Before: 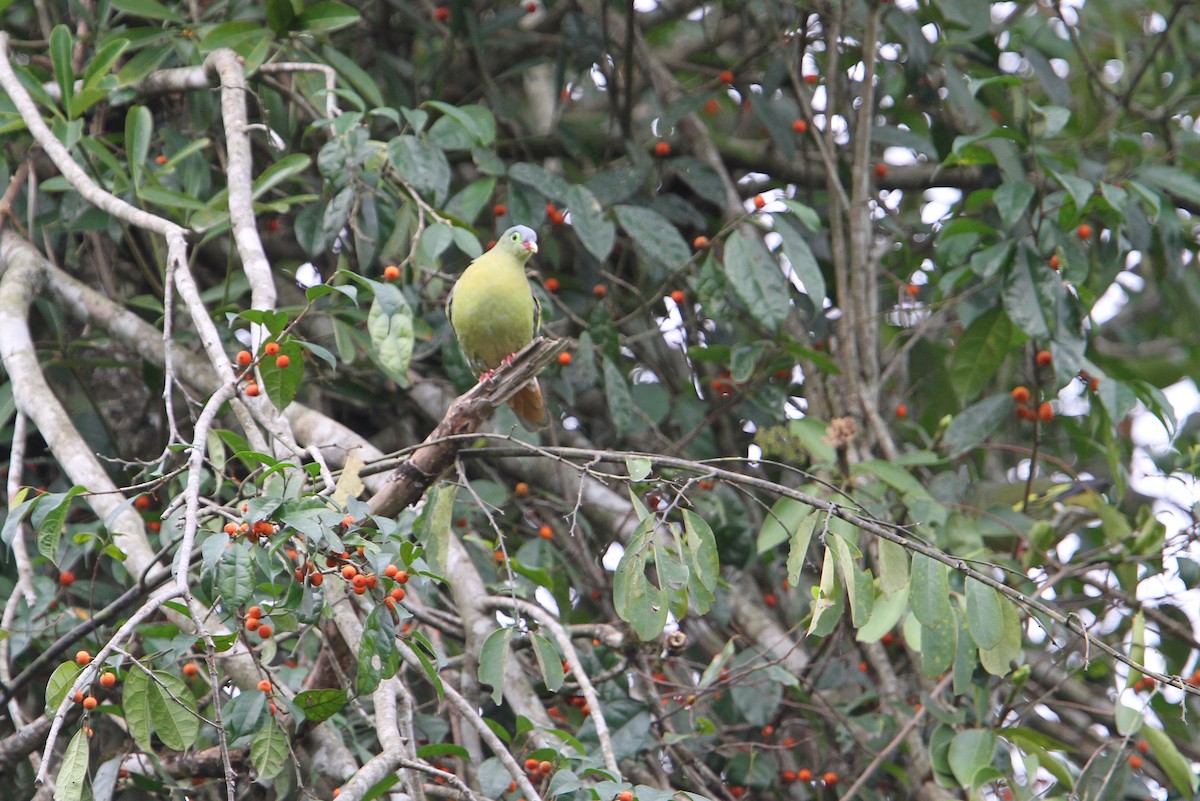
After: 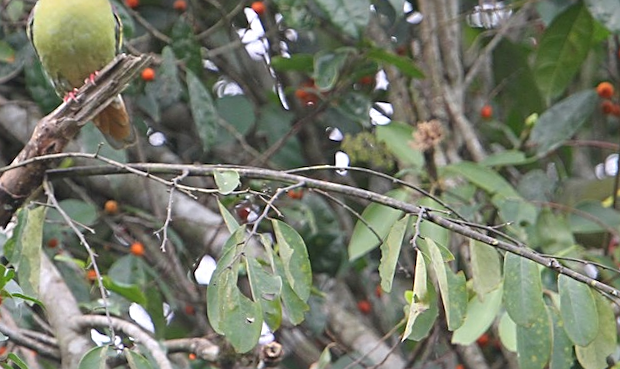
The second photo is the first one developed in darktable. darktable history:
bloom: size 16%, threshold 98%, strength 20%
rotate and perspective: rotation -2.56°, automatic cropping off
sharpen: on, module defaults
crop: left 35.03%, top 36.625%, right 14.663%, bottom 20.057%
